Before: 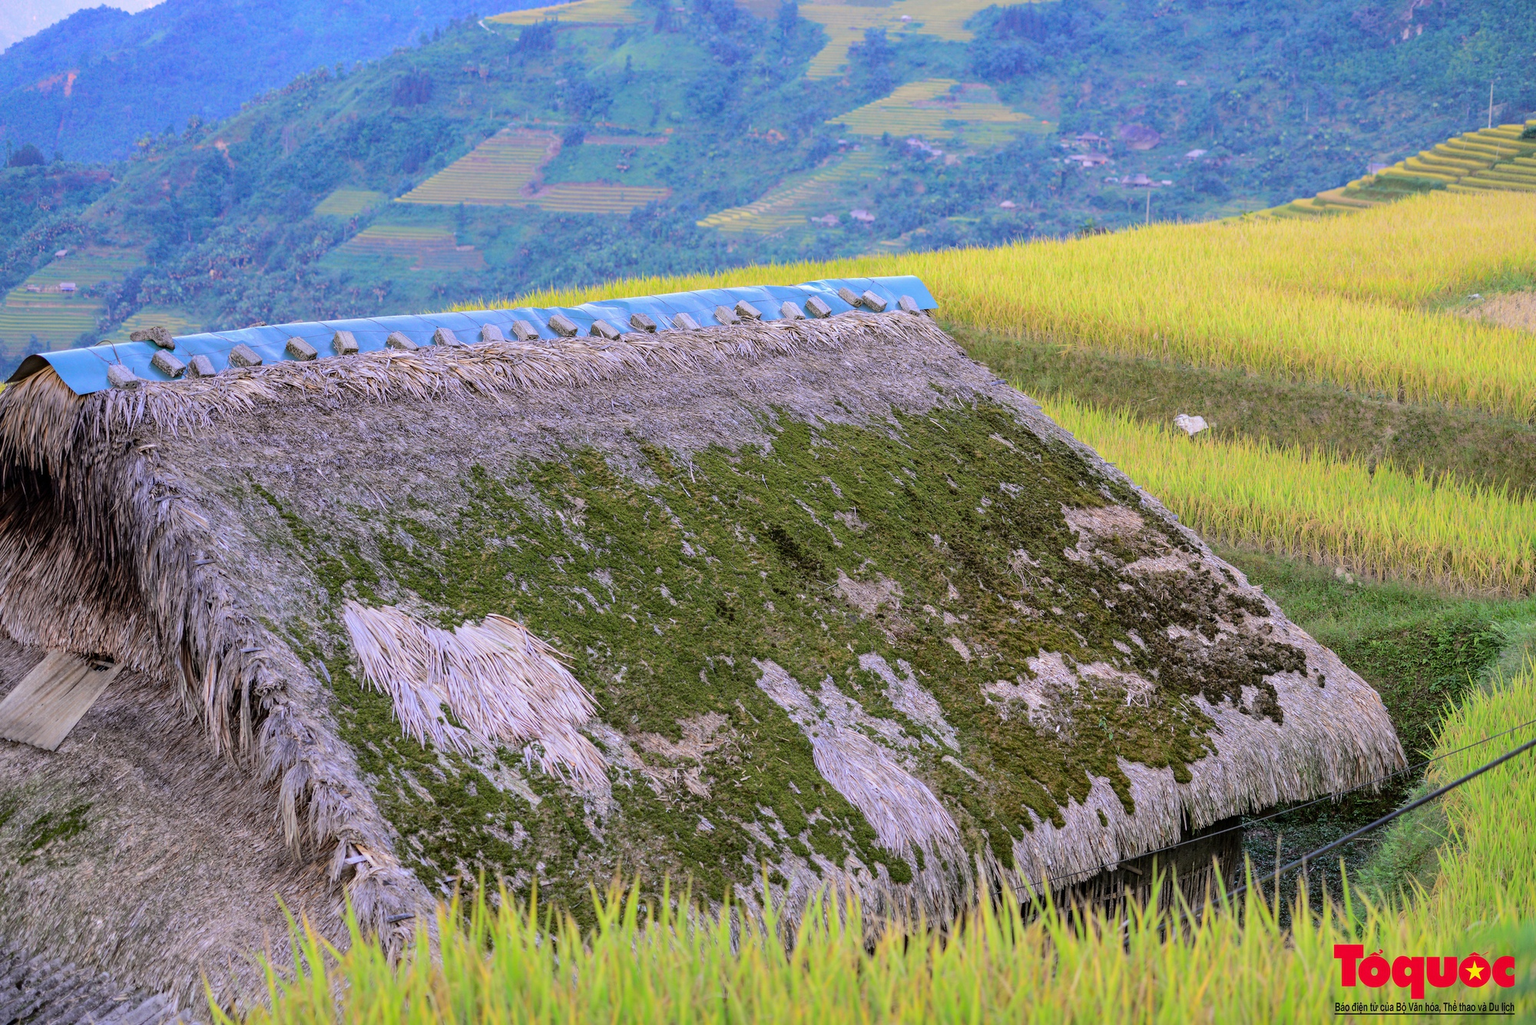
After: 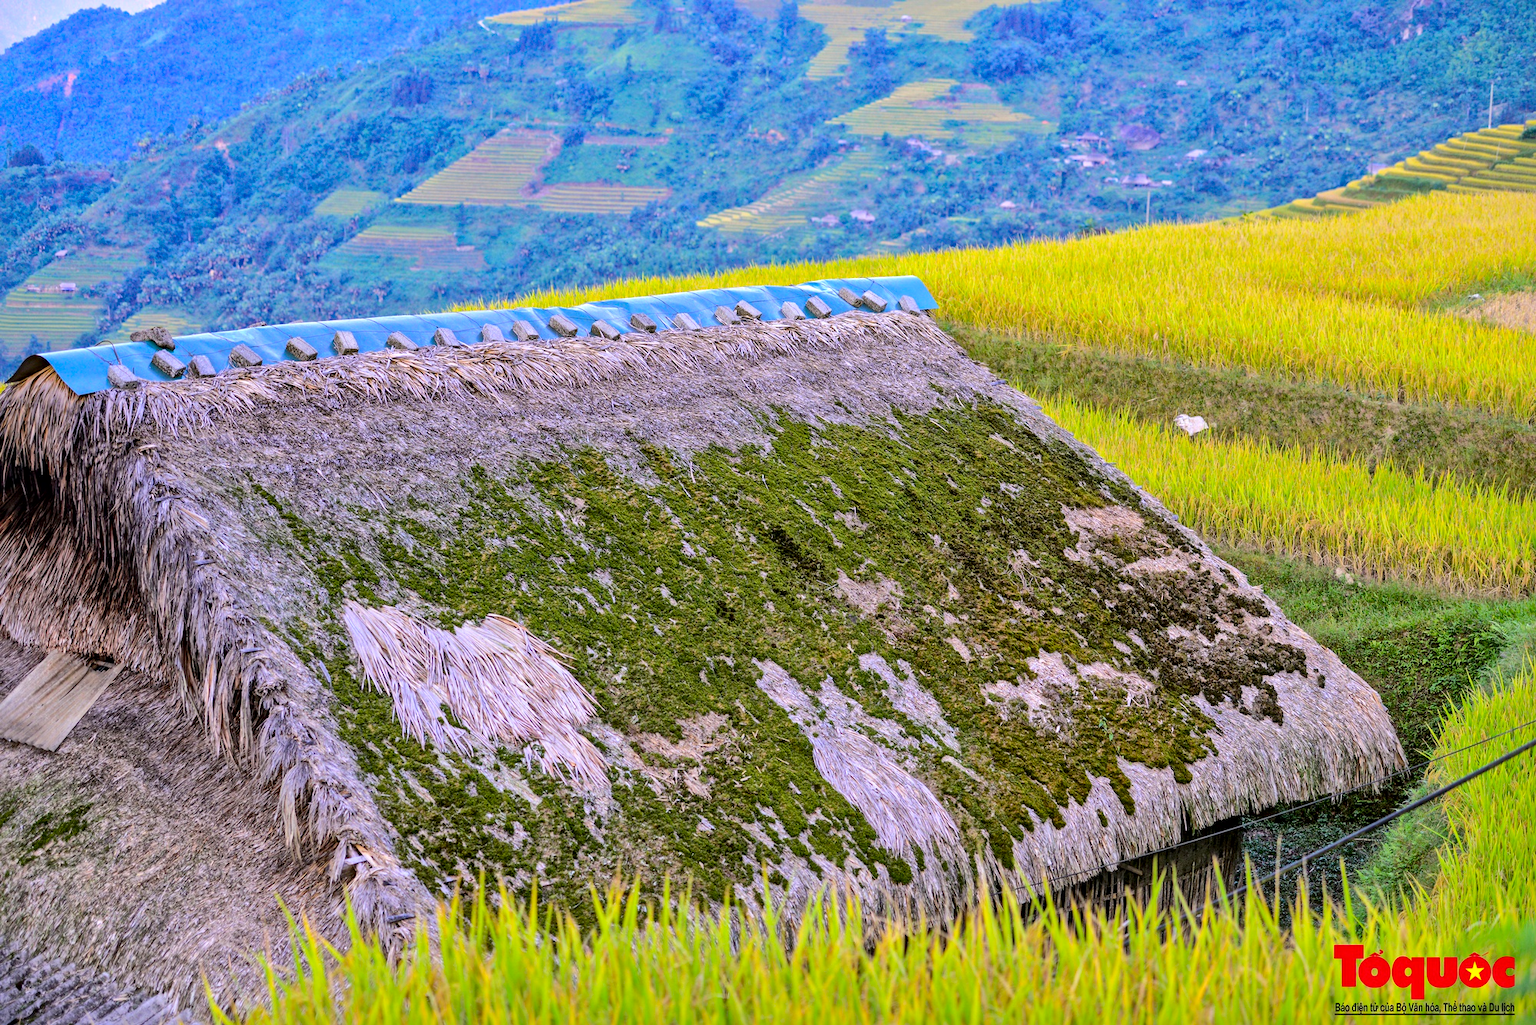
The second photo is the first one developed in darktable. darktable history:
local contrast: mode bilateral grid, contrast 20, coarseness 19, detail 163%, midtone range 0.2
color balance rgb: perceptual saturation grading › global saturation 25%, perceptual brilliance grading › mid-tones 10%, perceptual brilliance grading › shadows 15%, global vibrance 20%
contrast brightness saturation: saturation -0.04
